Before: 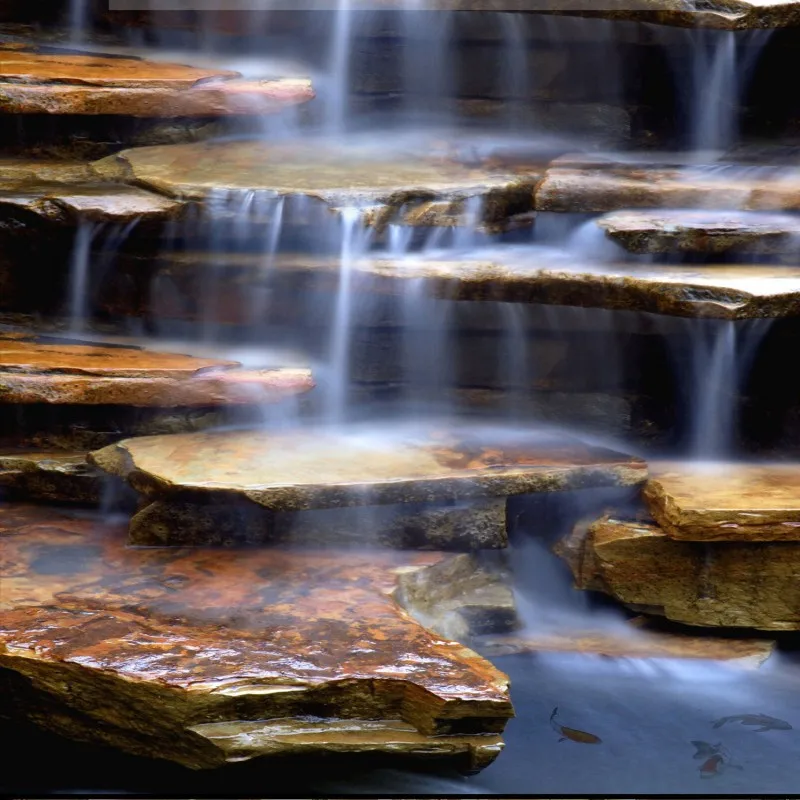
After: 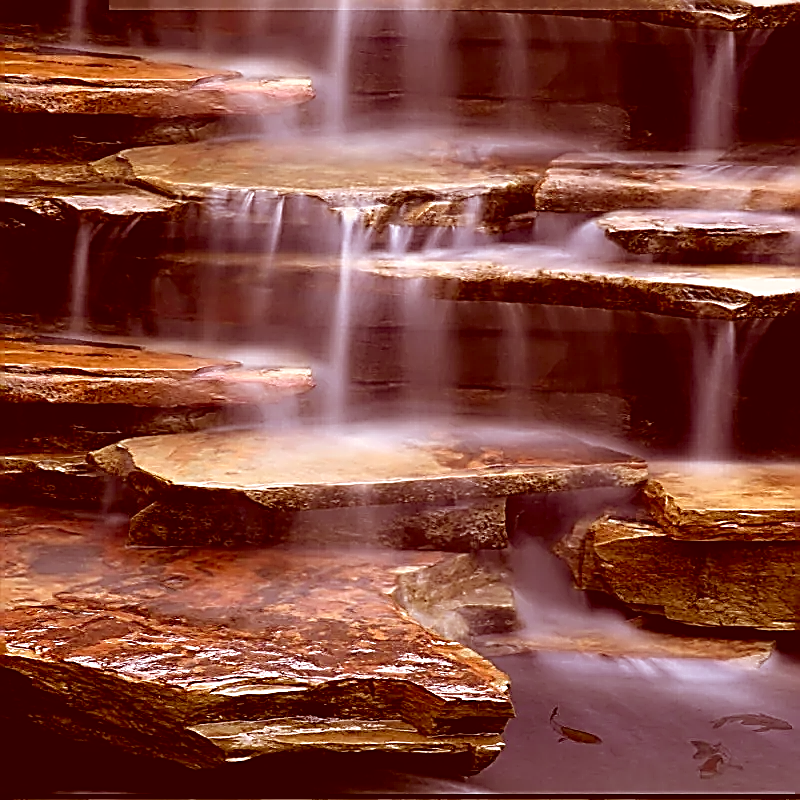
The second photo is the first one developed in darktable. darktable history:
sharpen: amount 1.992
color correction: highlights a* 9.13, highlights b* 8.53, shadows a* 40, shadows b* 39.65, saturation 0.787
